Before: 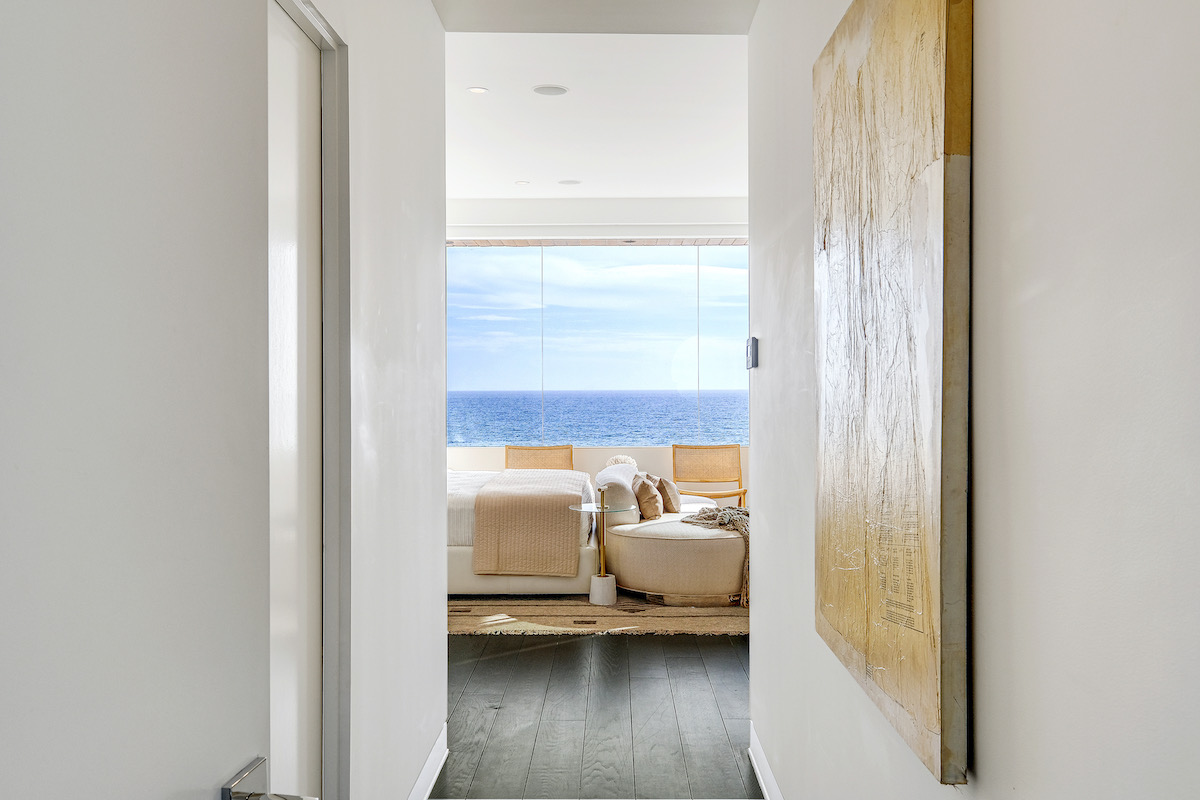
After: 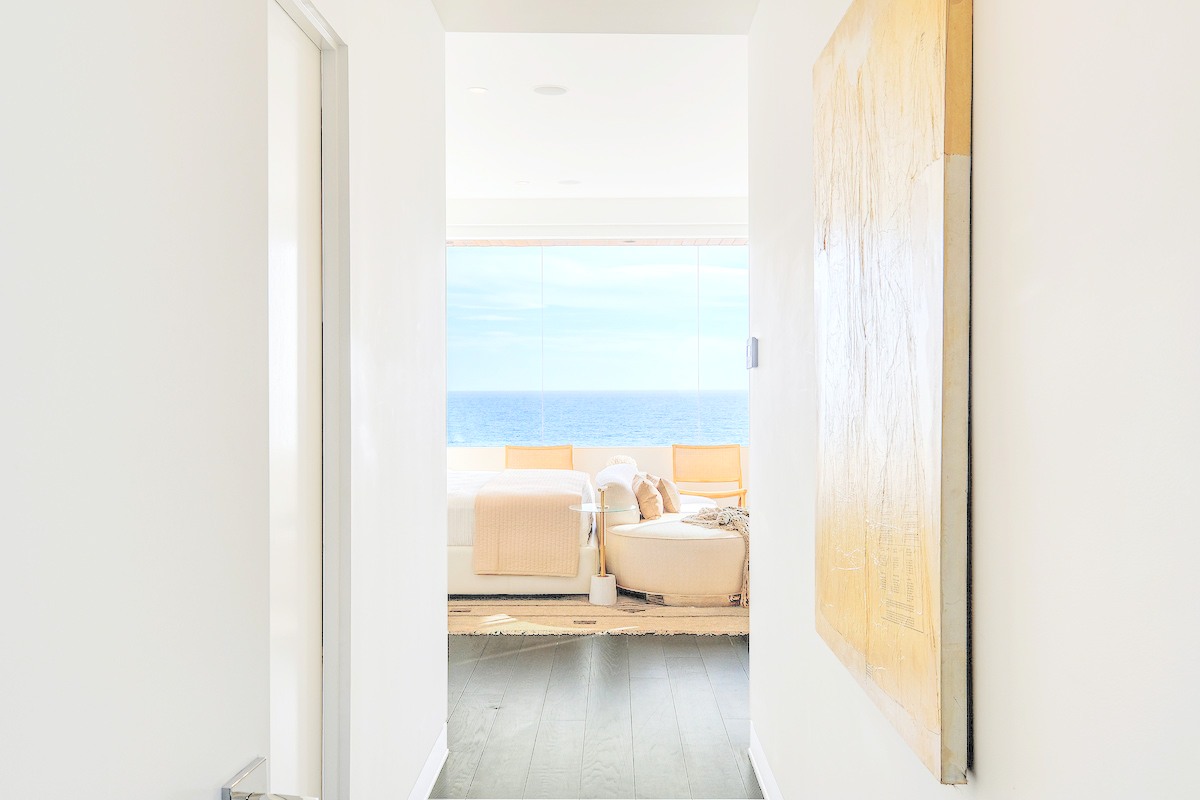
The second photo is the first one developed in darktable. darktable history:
tone equalizer: -8 EV 0.045 EV, edges refinement/feathering 500, mask exposure compensation -1.57 EV, preserve details no
color correction: highlights b* -0.023
contrast brightness saturation: brightness 0.981
